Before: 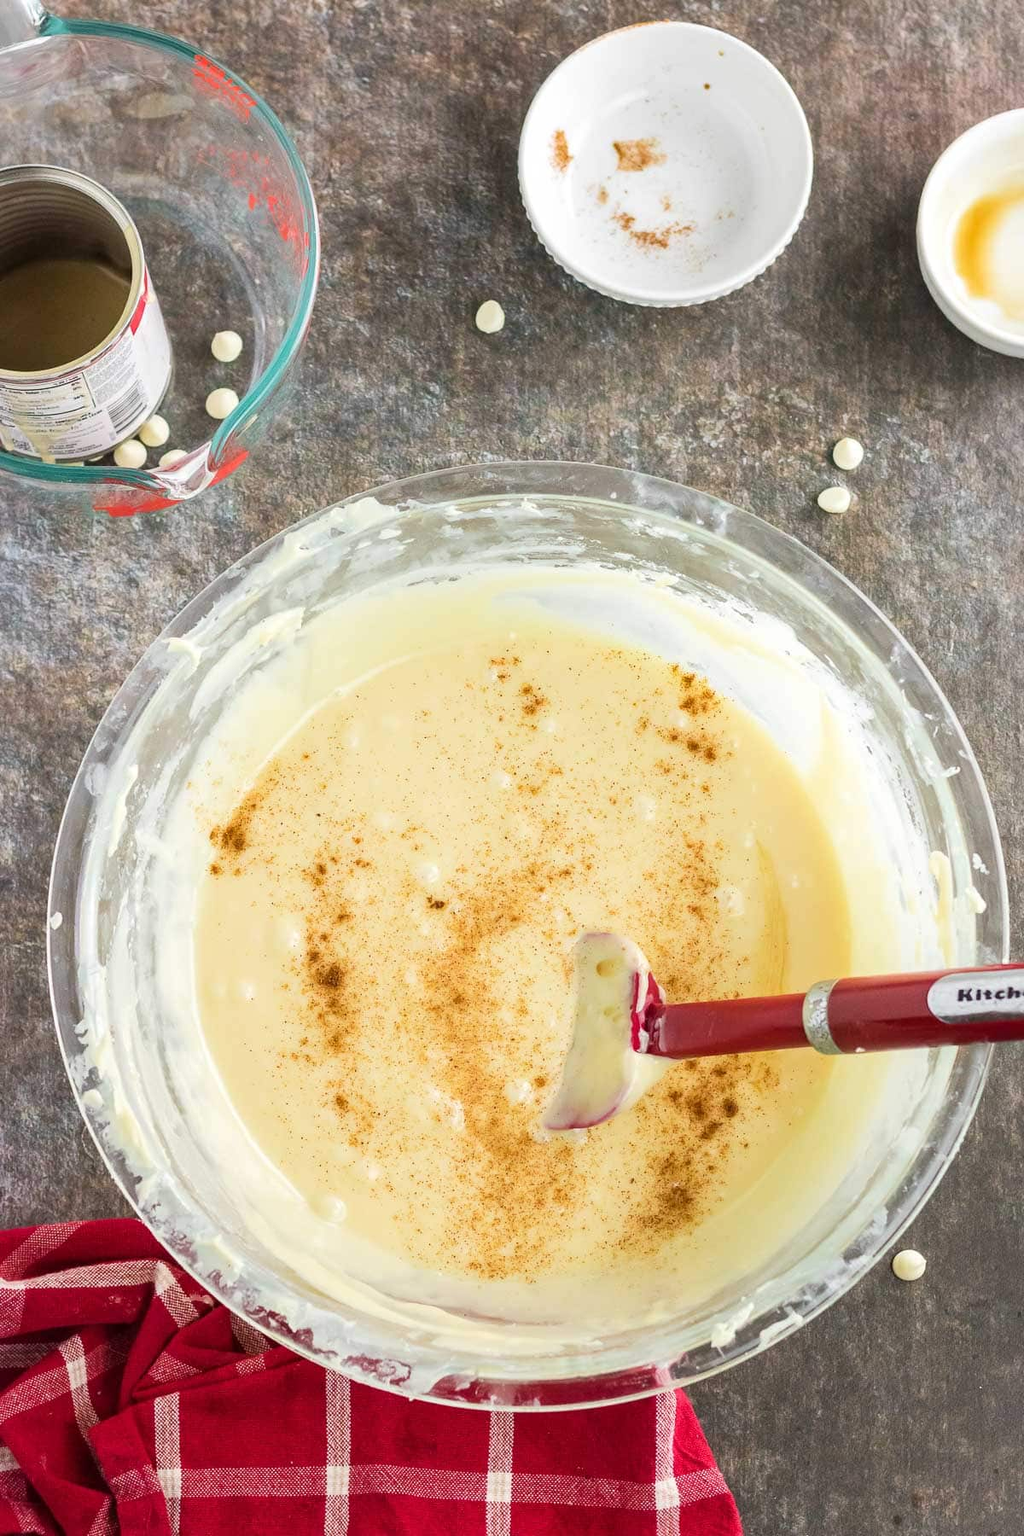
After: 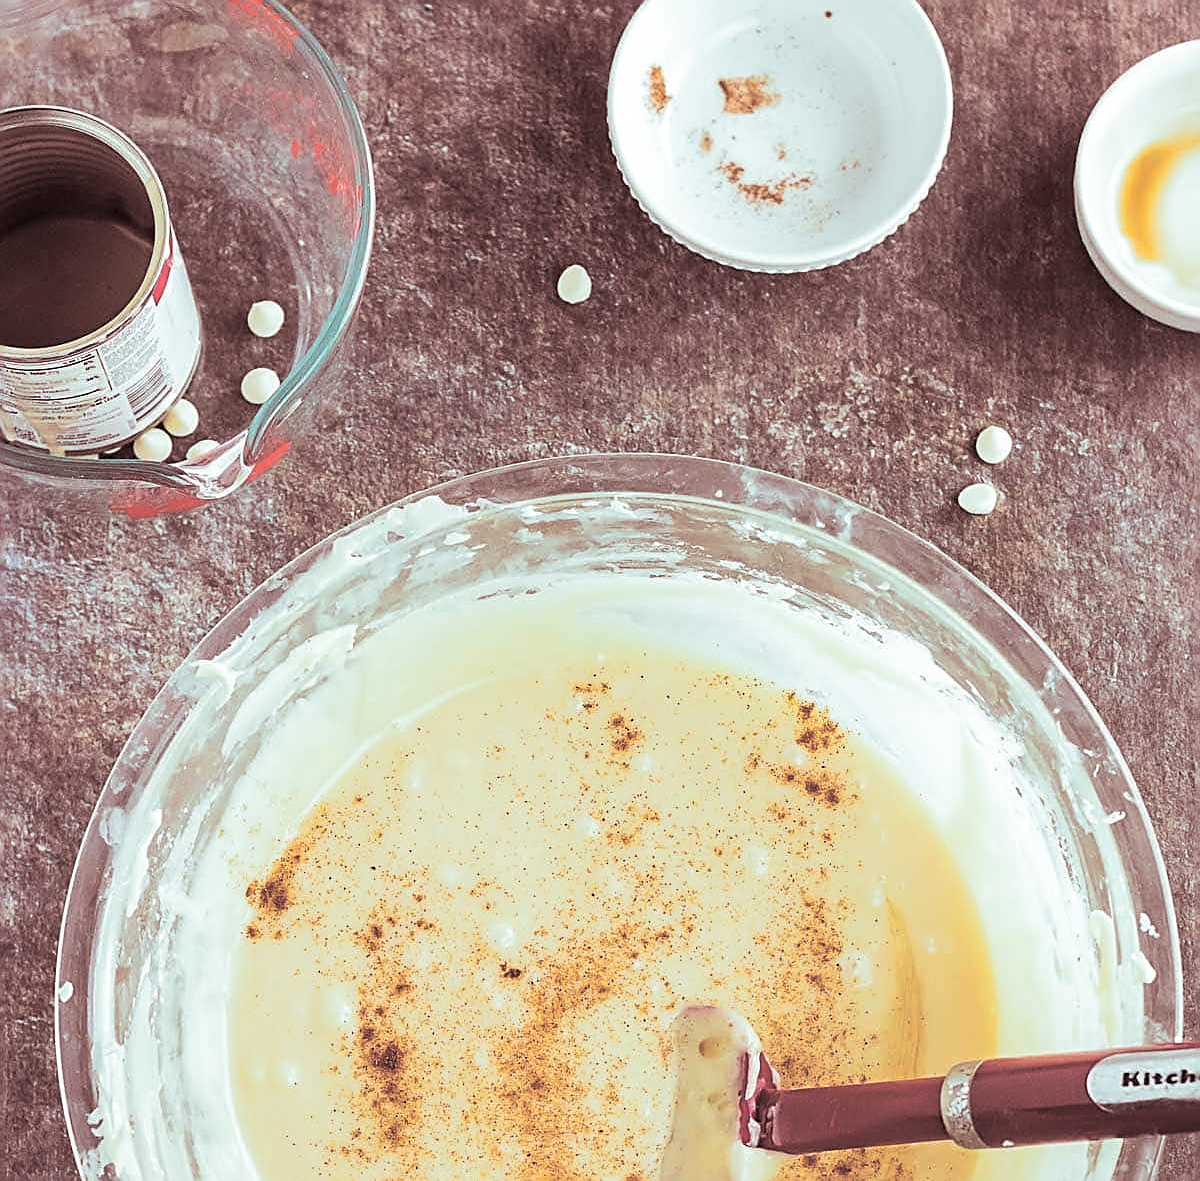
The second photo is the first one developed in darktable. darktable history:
crop and rotate: top 4.848%, bottom 29.503%
split-toning: shadows › saturation 0.3, highlights › hue 180°, highlights › saturation 0.3, compress 0%
sharpen: amount 0.901
